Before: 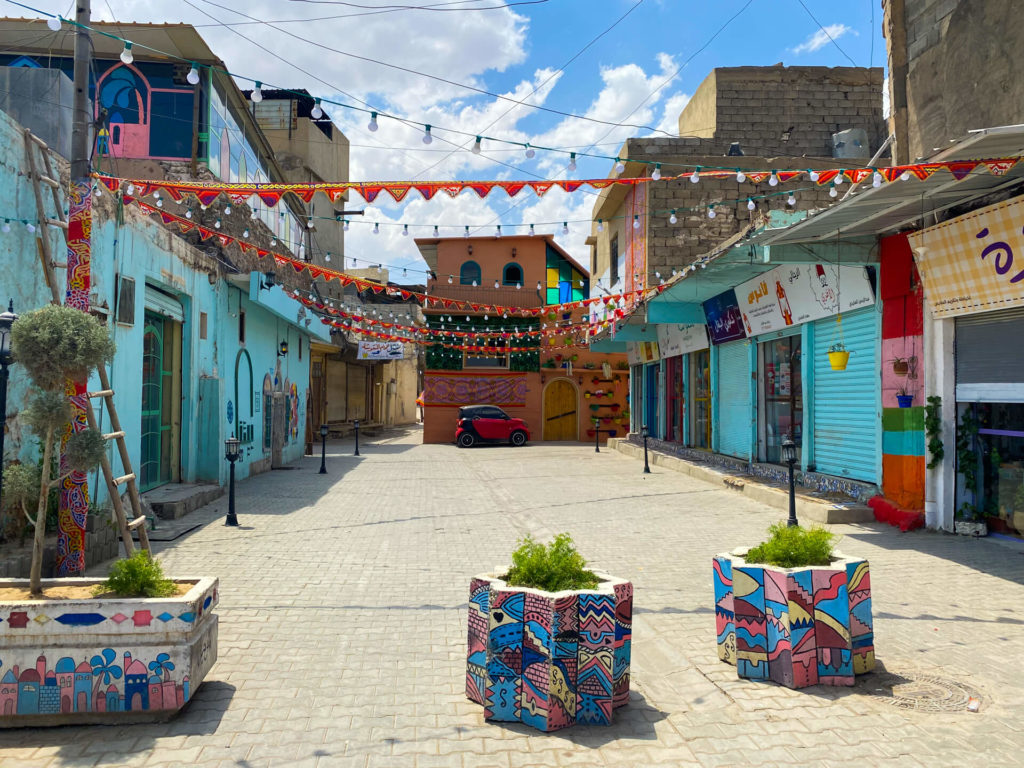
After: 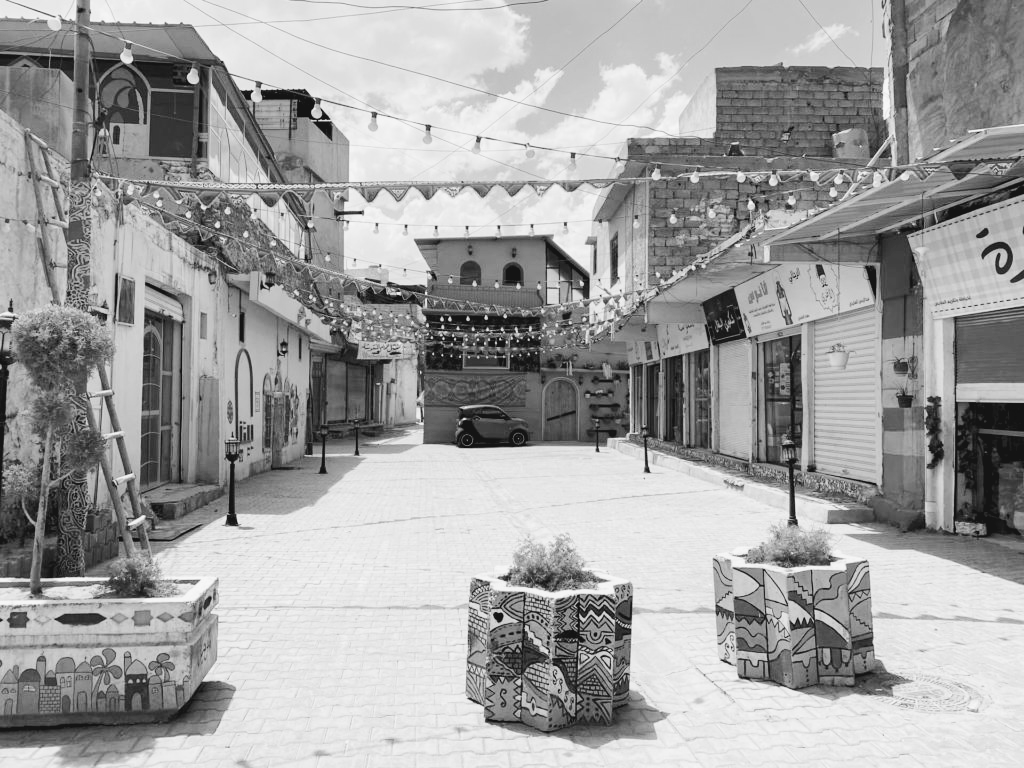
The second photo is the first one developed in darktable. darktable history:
exposure: black level correction 0.006, exposure -0.226 EV, compensate highlight preservation false
velvia: on, module defaults
base curve: curves: ch0 [(0, 0.007) (0.028, 0.063) (0.121, 0.311) (0.46, 0.743) (0.859, 0.957) (1, 1)], preserve colors none
monochrome: a -6.99, b 35.61, size 1.4
